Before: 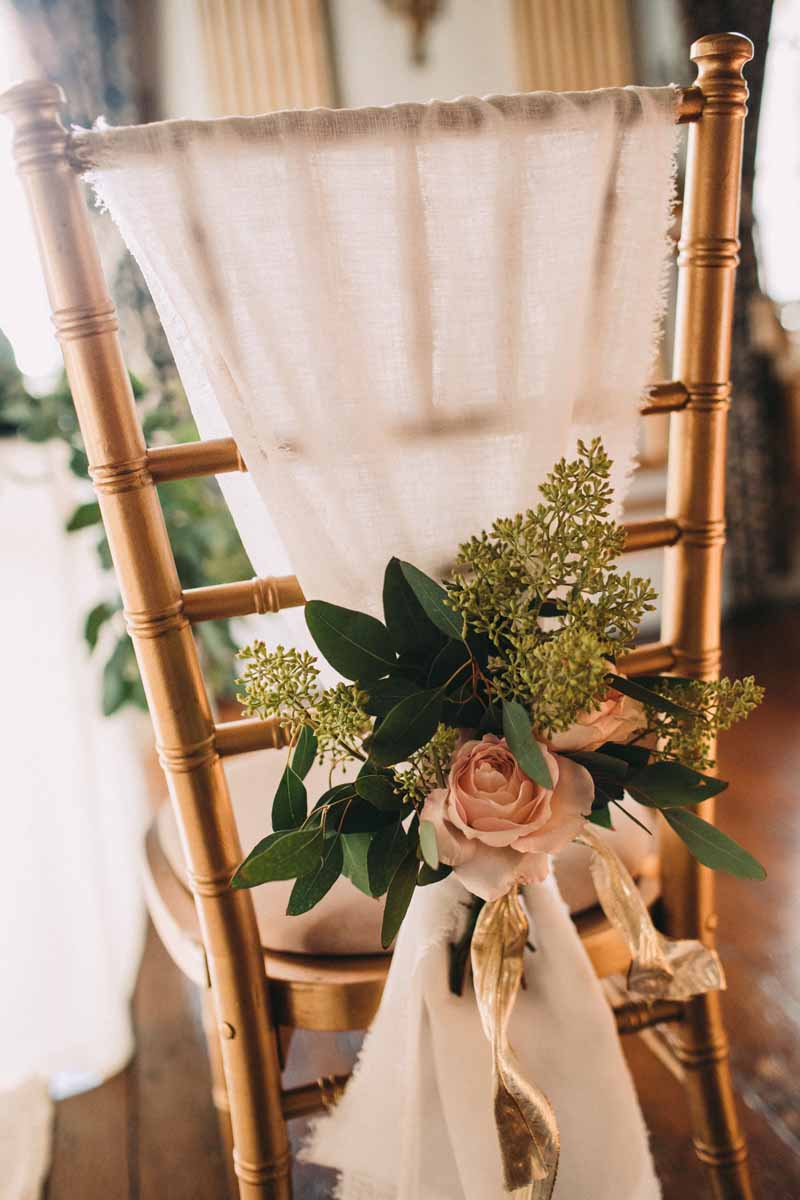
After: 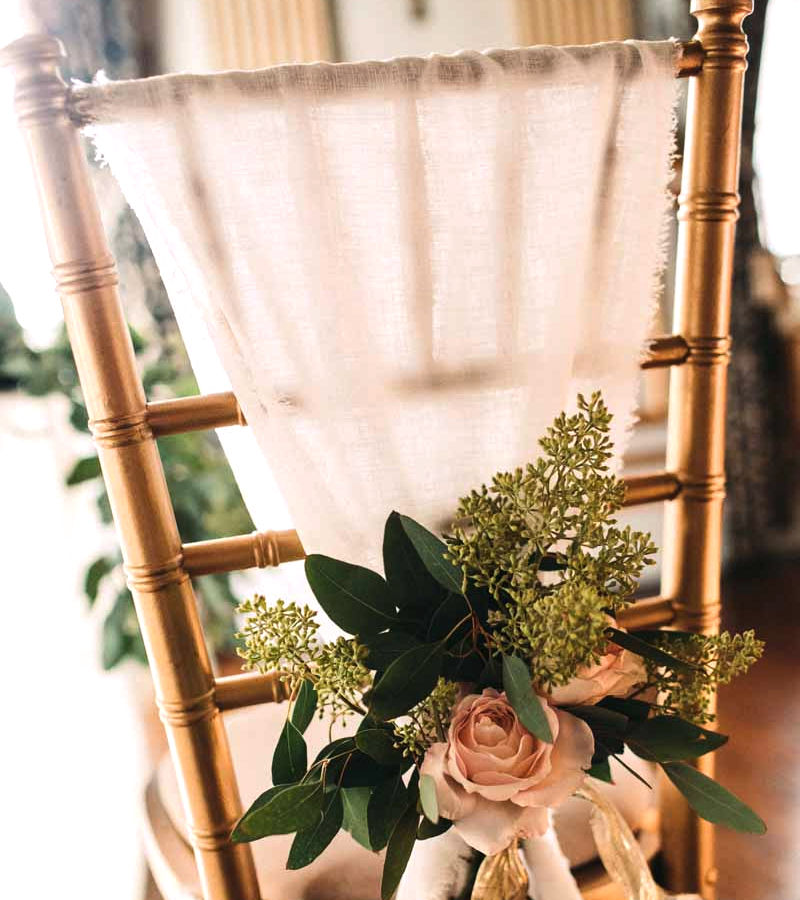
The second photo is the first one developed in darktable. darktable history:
crop: top 3.857%, bottom 21.132%
tone equalizer: -8 EV -0.417 EV, -7 EV -0.389 EV, -6 EV -0.333 EV, -5 EV -0.222 EV, -3 EV 0.222 EV, -2 EV 0.333 EV, -1 EV 0.389 EV, +0 EV 0.417 EV, edges refinement/feathering 500, mask exposure compensation -1.57 EV, preserve details no
